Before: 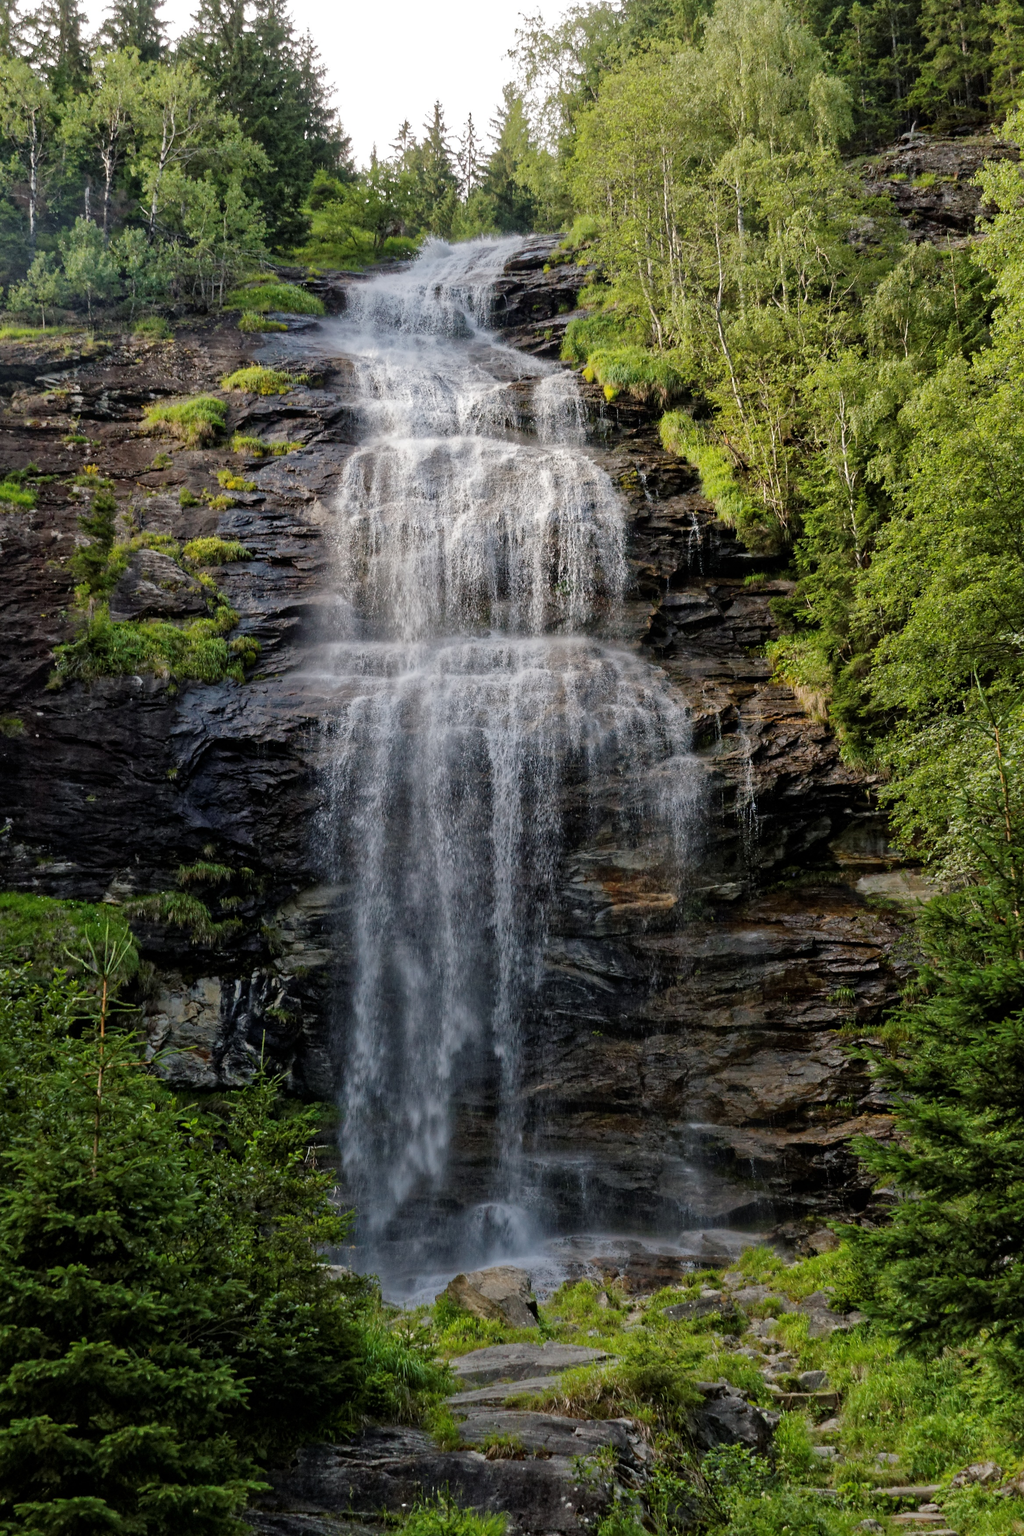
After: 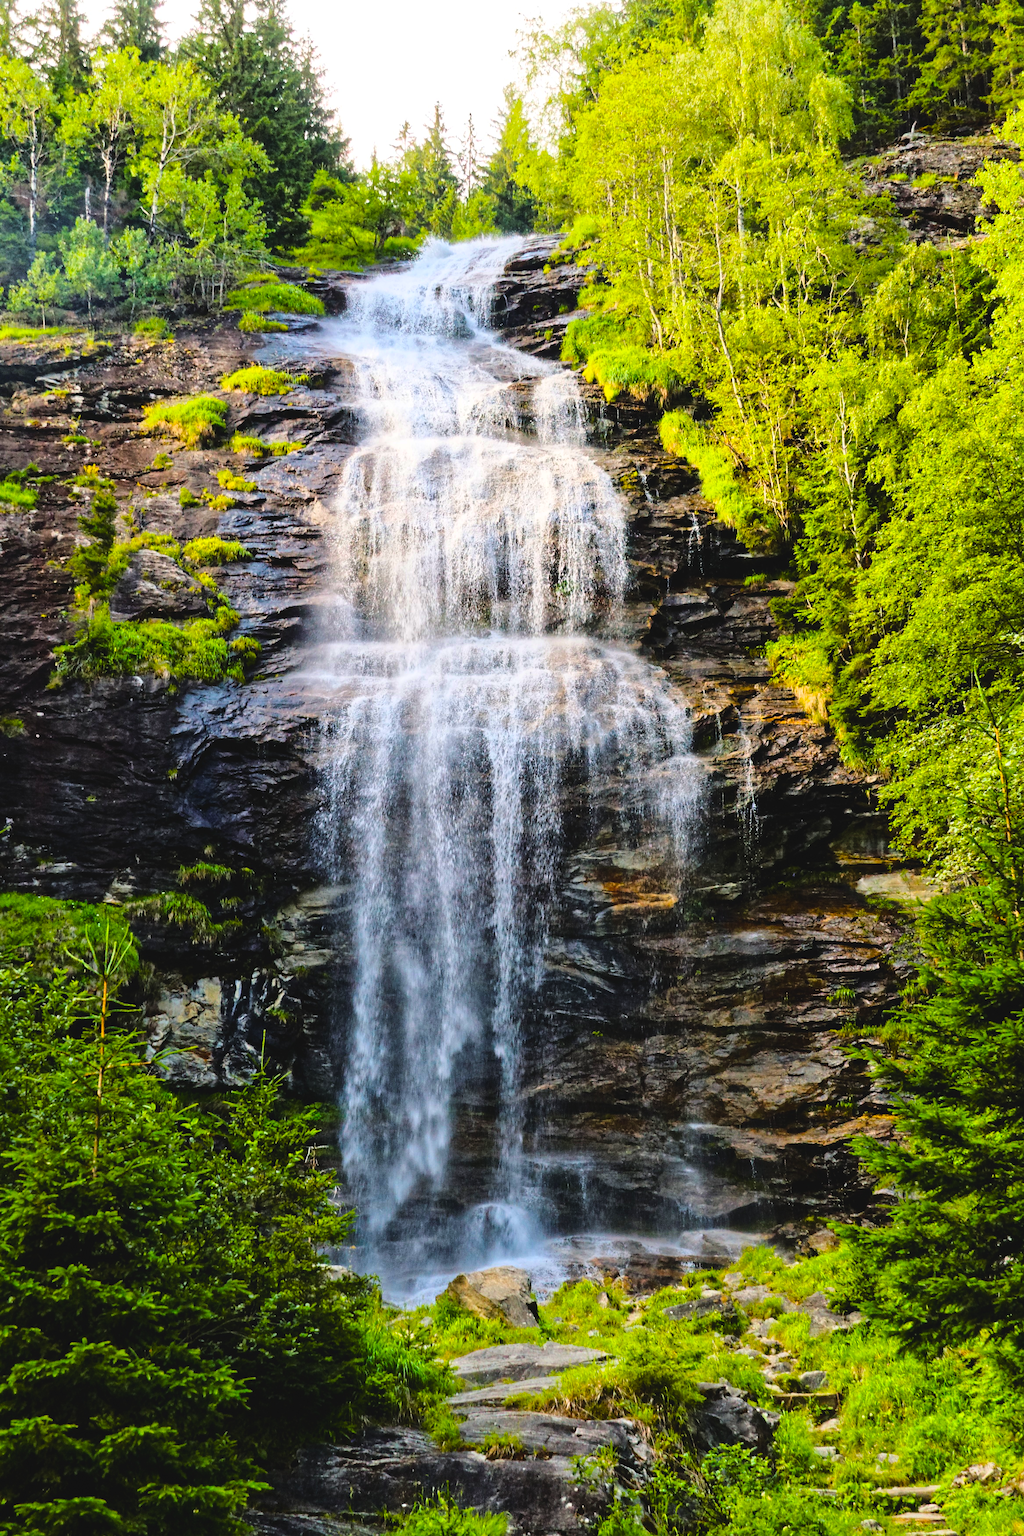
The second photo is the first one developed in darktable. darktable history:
base curve: curves: ch0 [(0, 0) (0.028, 0.03) (0.105, 0.232) (0.387, 0.748) (0.754, 0.968) (1, 1)]
color balance rgb: global offset › luminance 0.678%, linear chroma grading › global chroma 41.833%, perceptual saturation grading › global saturation 16.968%, global vibrance 20%
